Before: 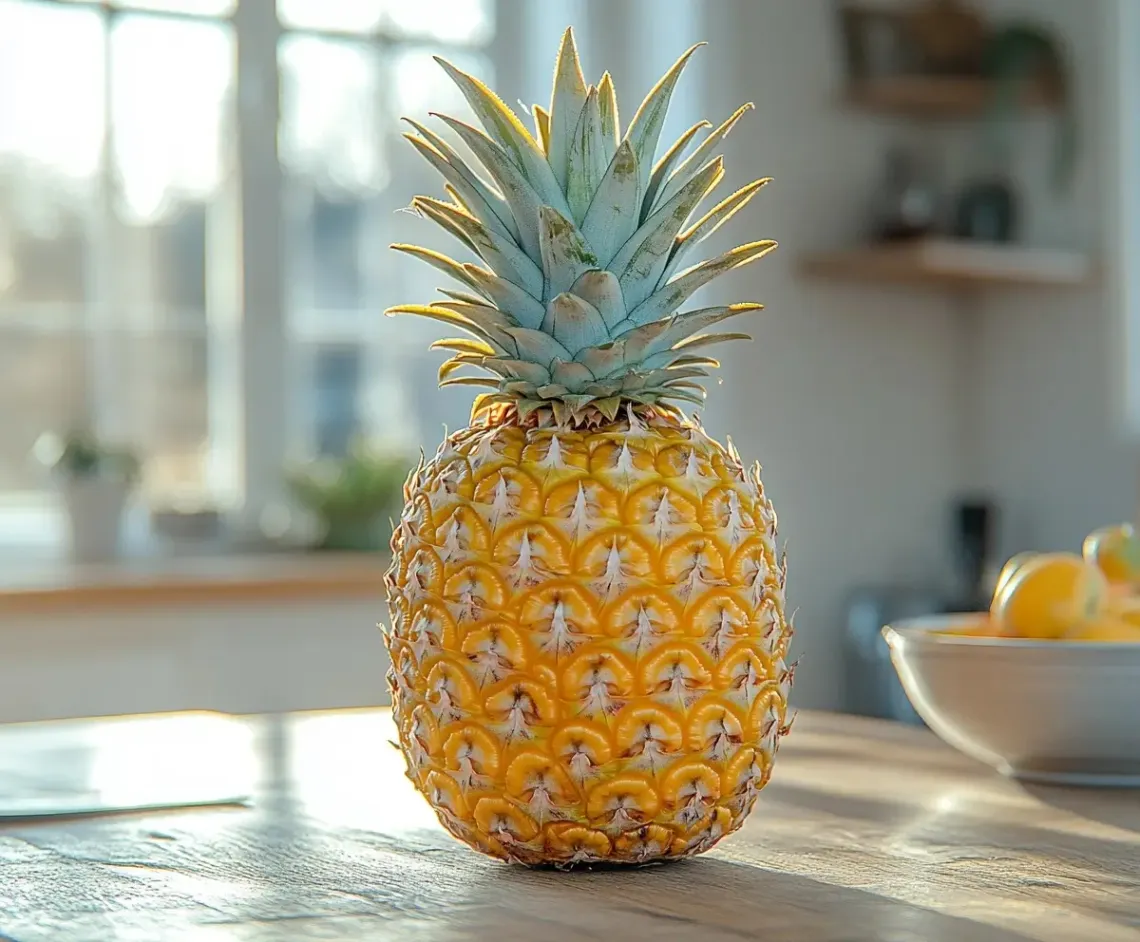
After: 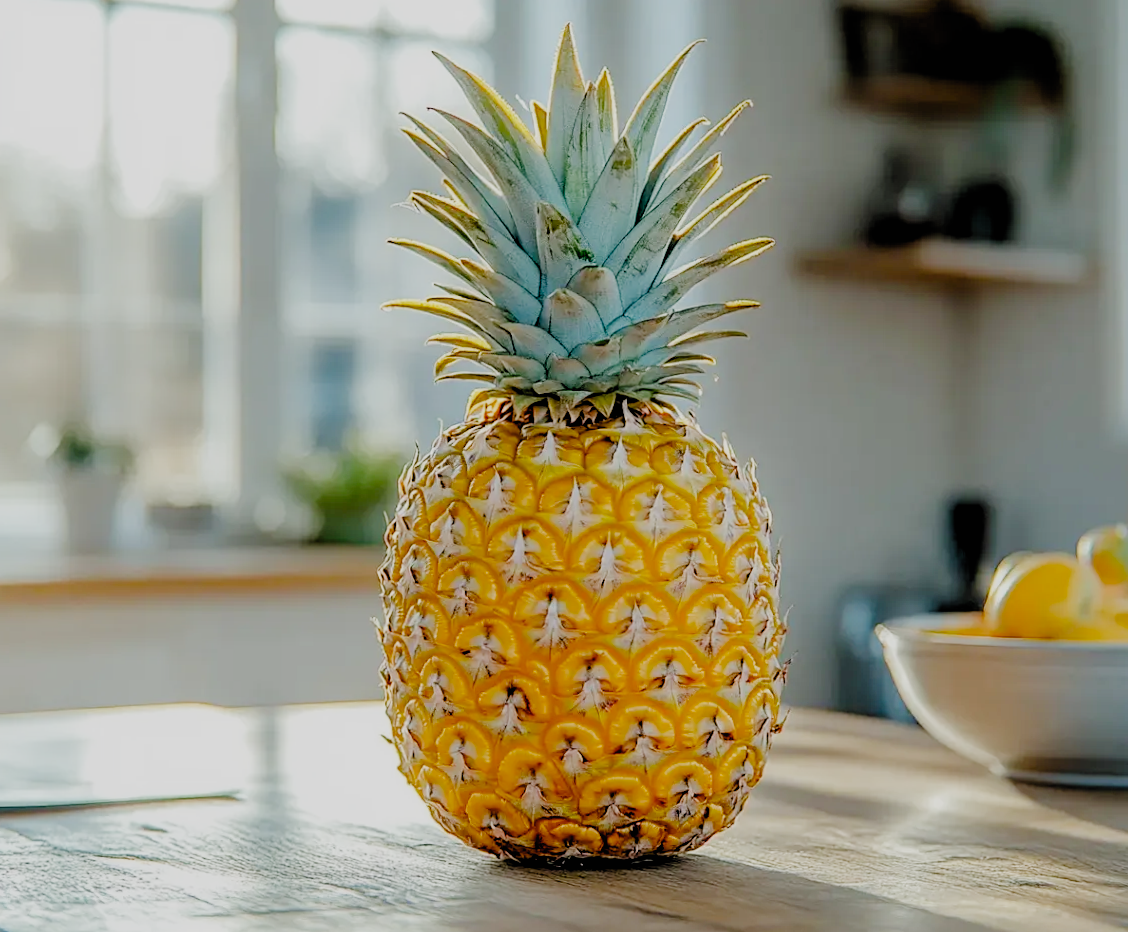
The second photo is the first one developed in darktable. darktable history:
filmic rgb: black relative exposure -2.85 EV, white relative exposure 4.56 EV, hardness 1.77, contrast 1.25, preserve chrominance no, color science v5 (2021)
crop and rotate: angle -0.5°
